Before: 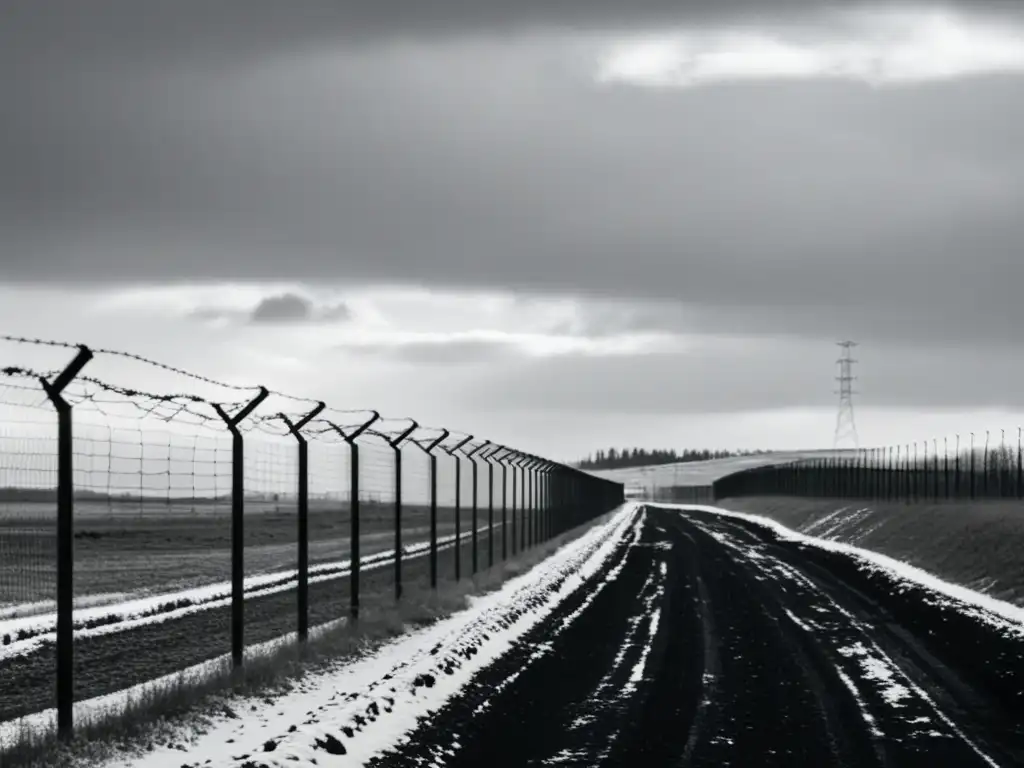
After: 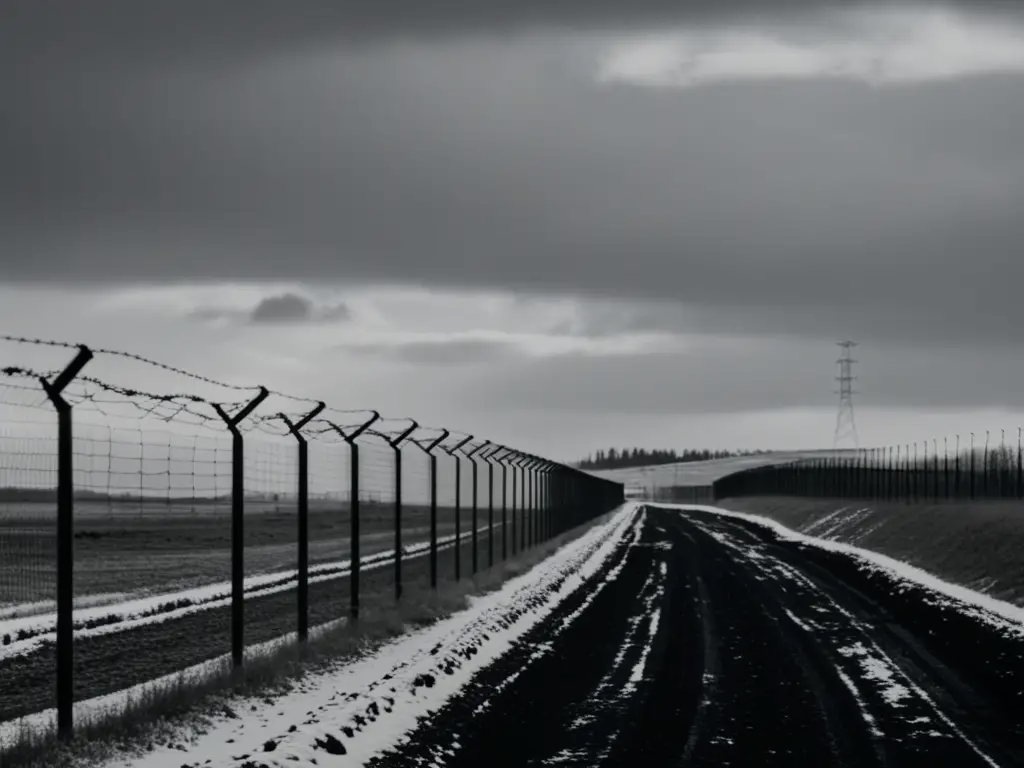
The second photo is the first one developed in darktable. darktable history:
exposure: black level correction 0, exposure -0.835 EV, compensate exposure bias true, compensate highlight preservation false
